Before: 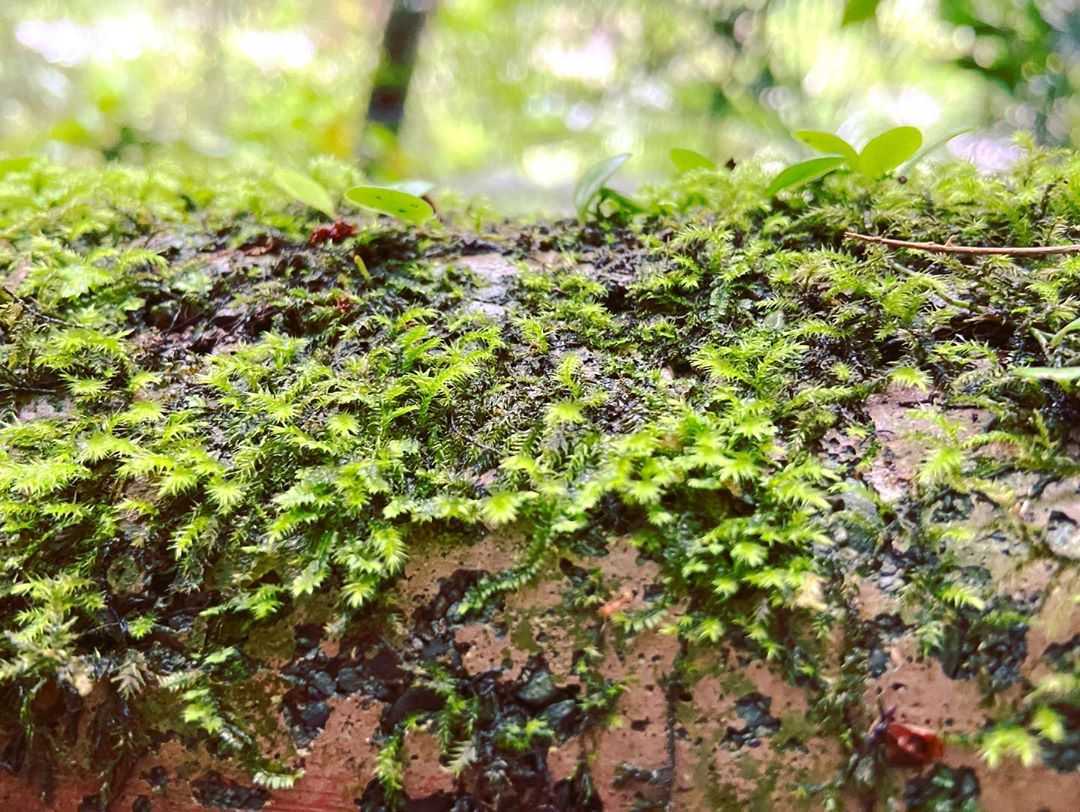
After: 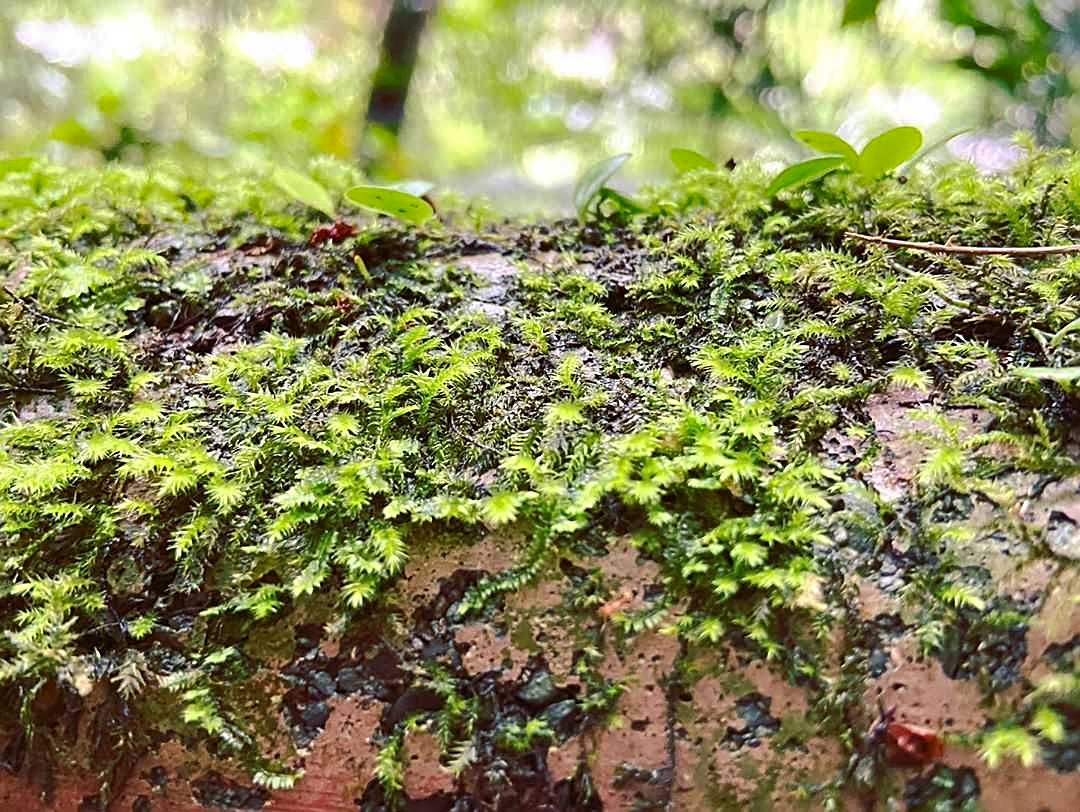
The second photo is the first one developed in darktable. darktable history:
sharpen: on, module defaults
shadows and highlights: shadows 33.47, highlights -46.88, compress 49.99%, soften with gaussian
